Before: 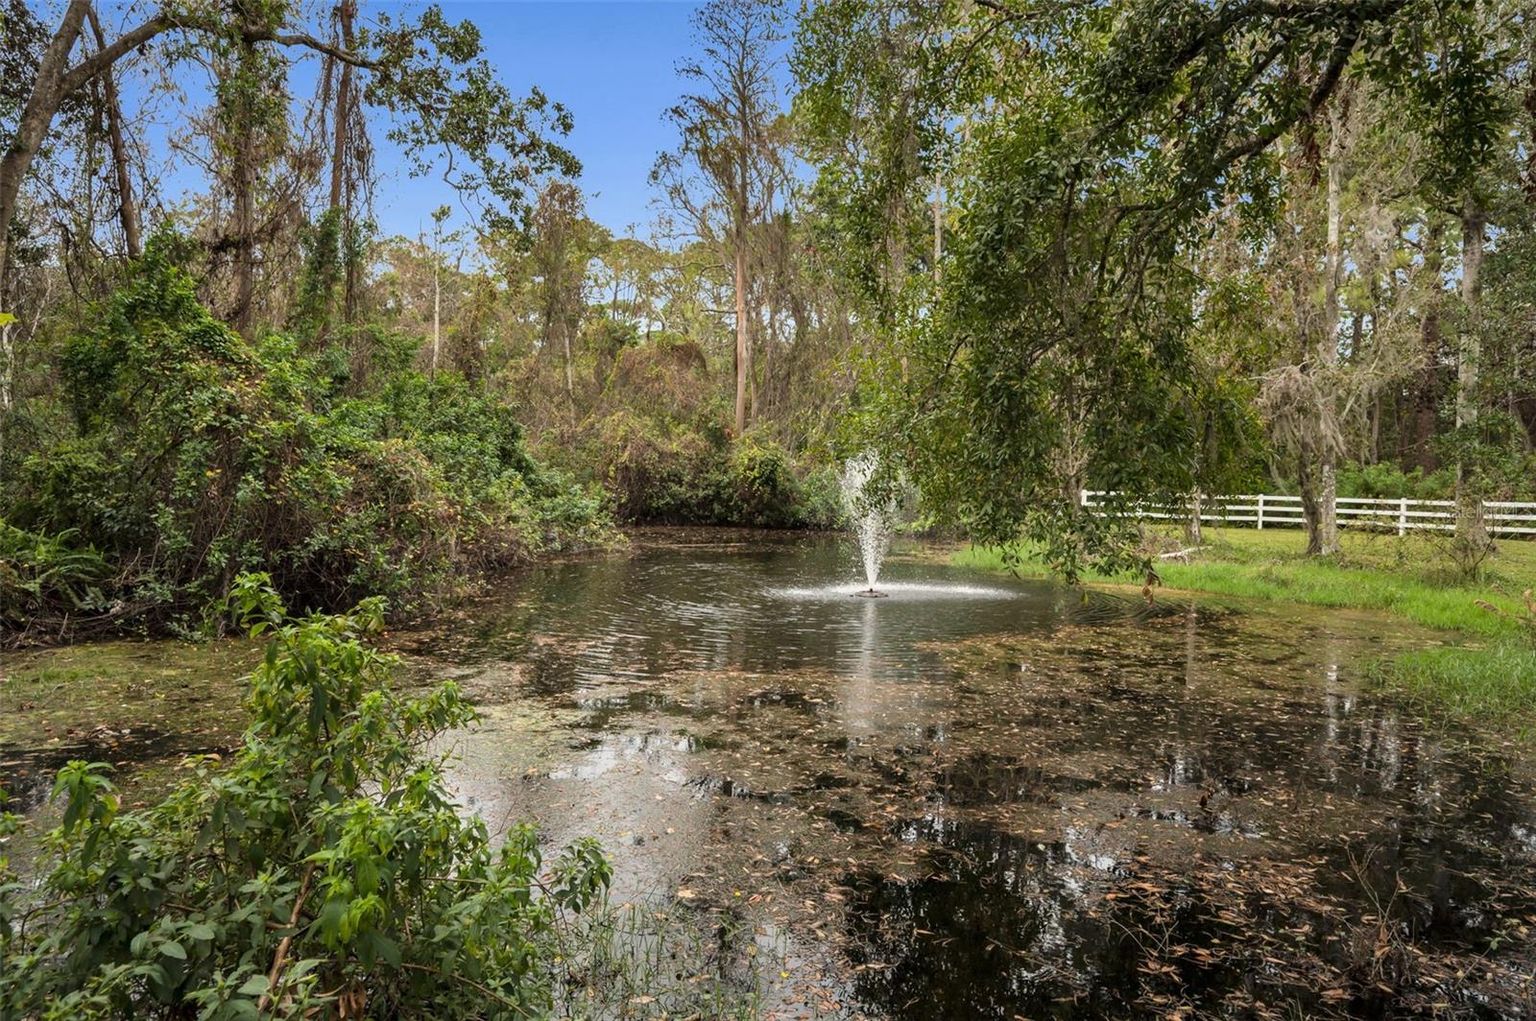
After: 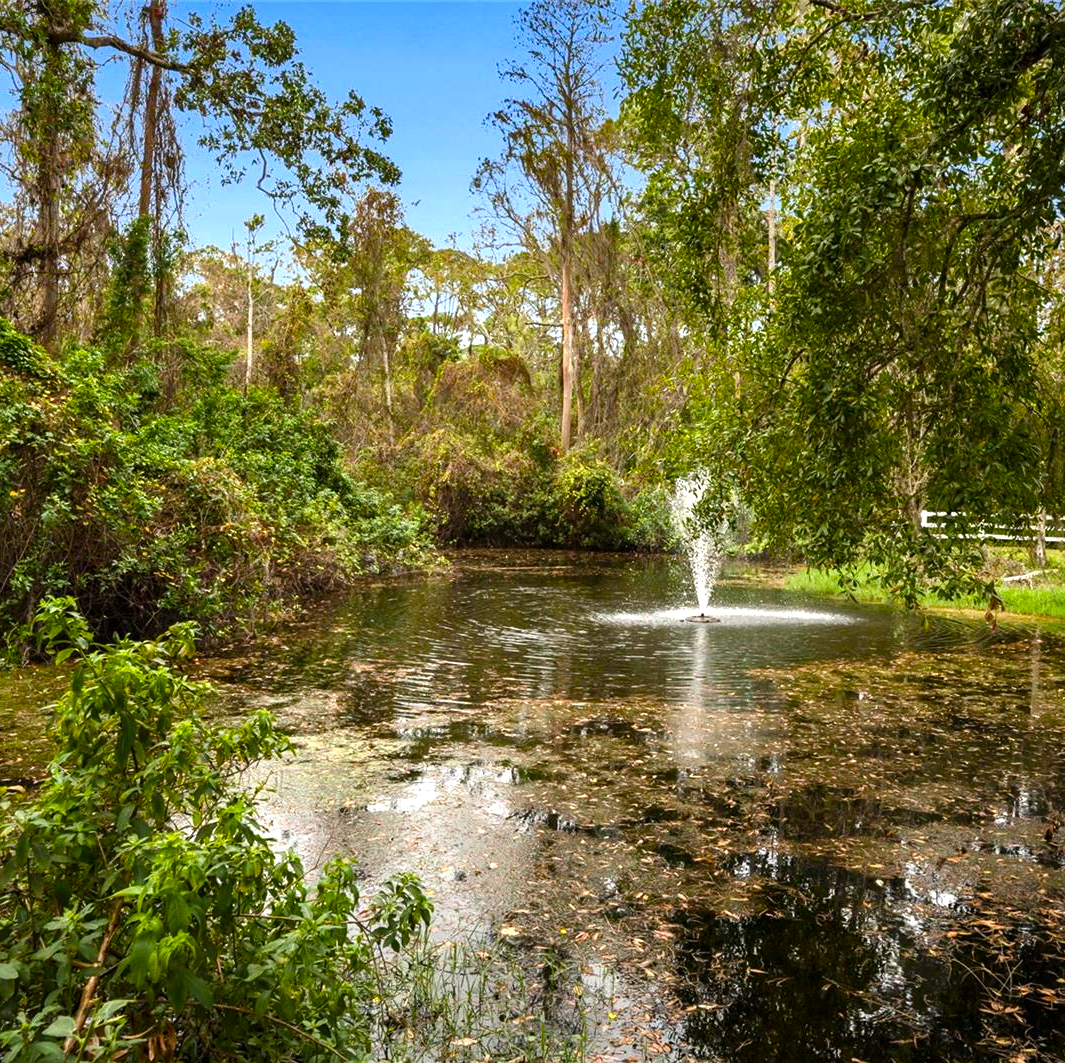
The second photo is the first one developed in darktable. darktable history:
color balance rgb: perceptual saturation grading › global saturation 44.299%, perceptual saturation grading › highlights -50.295%, perceptual saturation grading › shadows 30.481%, perceptual brilliance grading › global brilliance -4.552%, perceptual brilliance grading › highlights 24.289%, perceptual brilliance grading › mid-tones 7.27%, perceptual brilliance grading › shadows -4.693%, global vibrance 20%
crop and rotate: left 12.856%, right 20.557%
